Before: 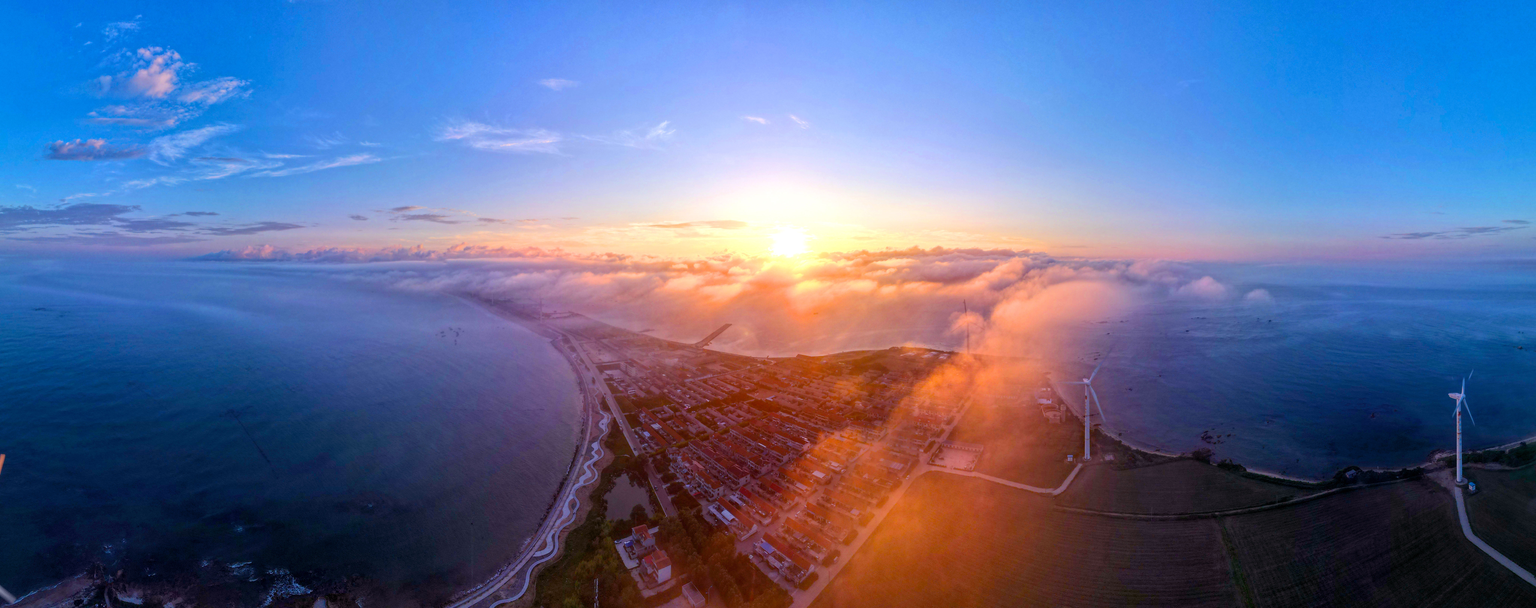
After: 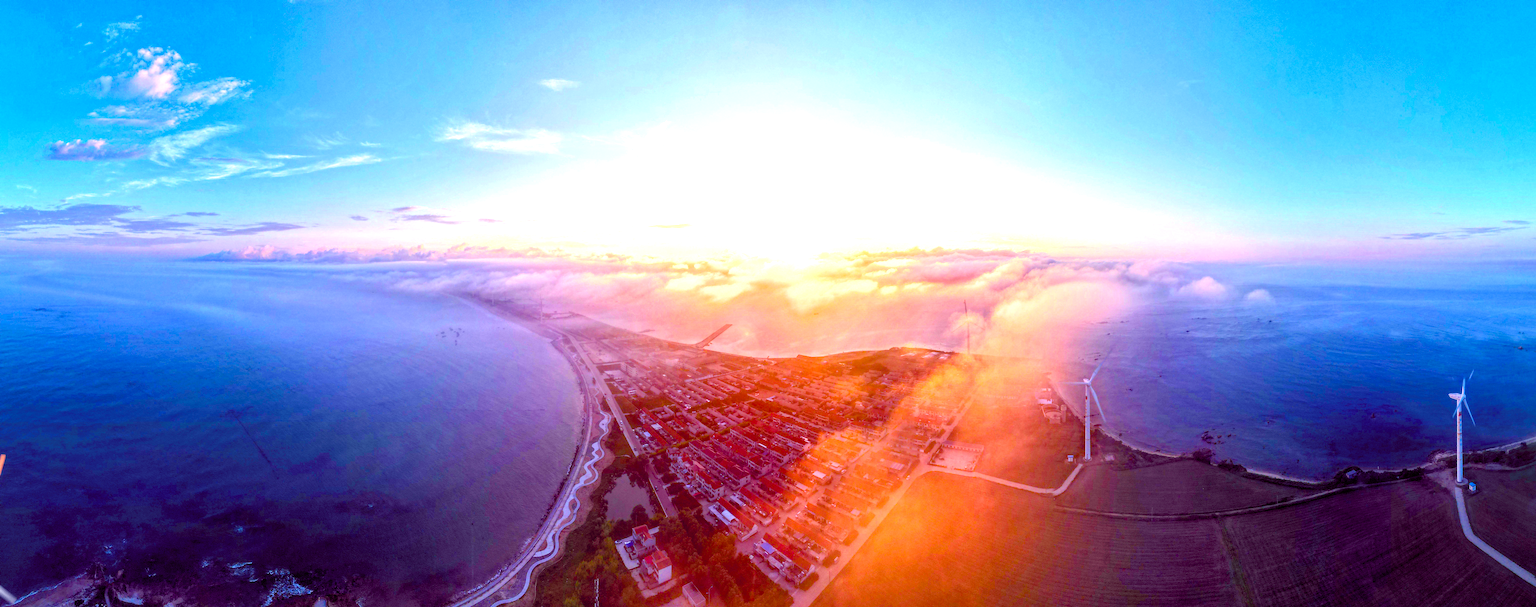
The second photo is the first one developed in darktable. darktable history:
exposure: black level correction 0, exposure 1.2 EV, compensate exposure bias true, compensate highlight preservation false
color balance rgb: shadows lift › chroma 2.98%, shadows lift › hue 281.62°, global offset › chroma 0.282%, global offset › hue 320.22°, perceptual saturation grading › global saturation 20.142%, perceptual saturation grading › highlights -19.93%, perceptual saturation grading › shadows 29.457%
